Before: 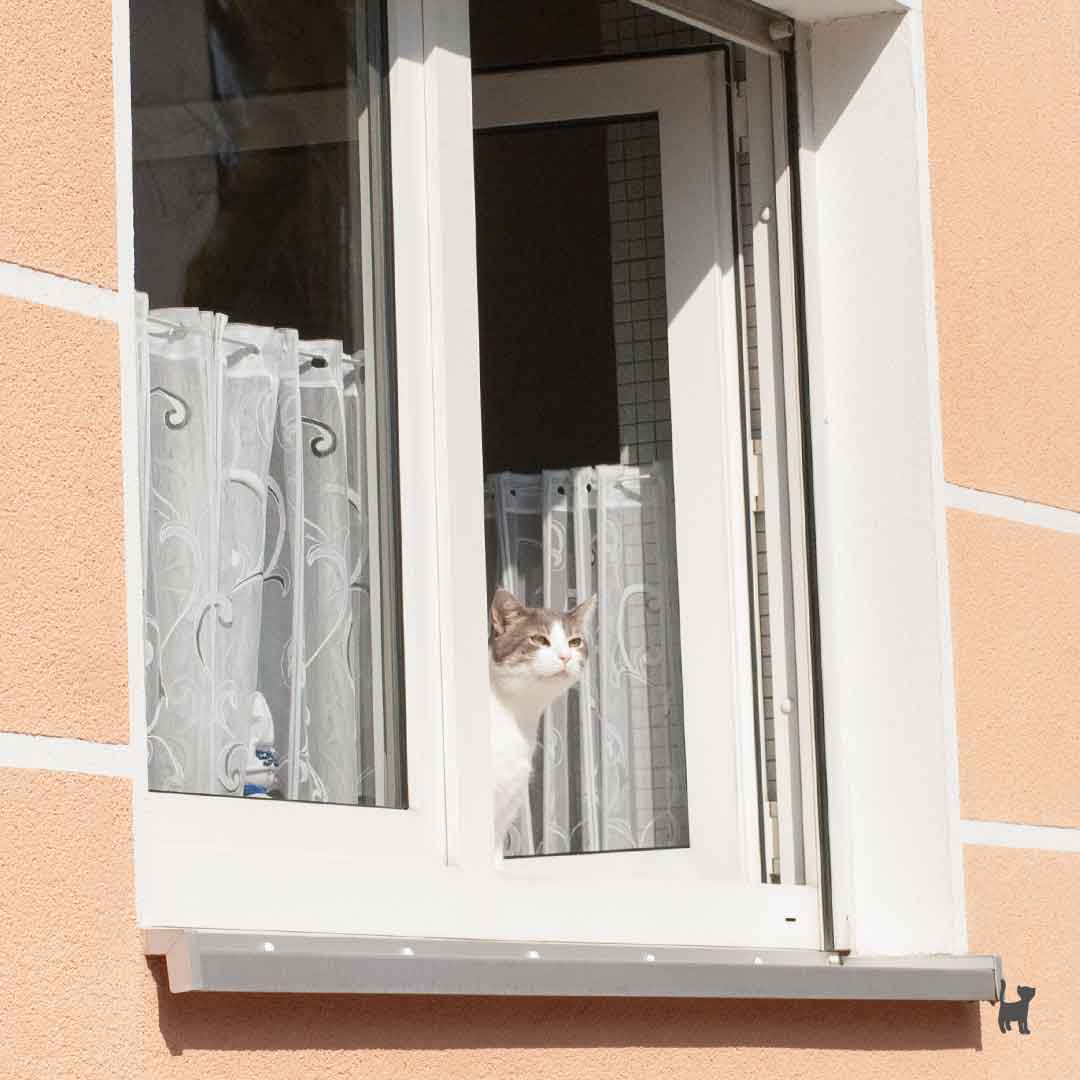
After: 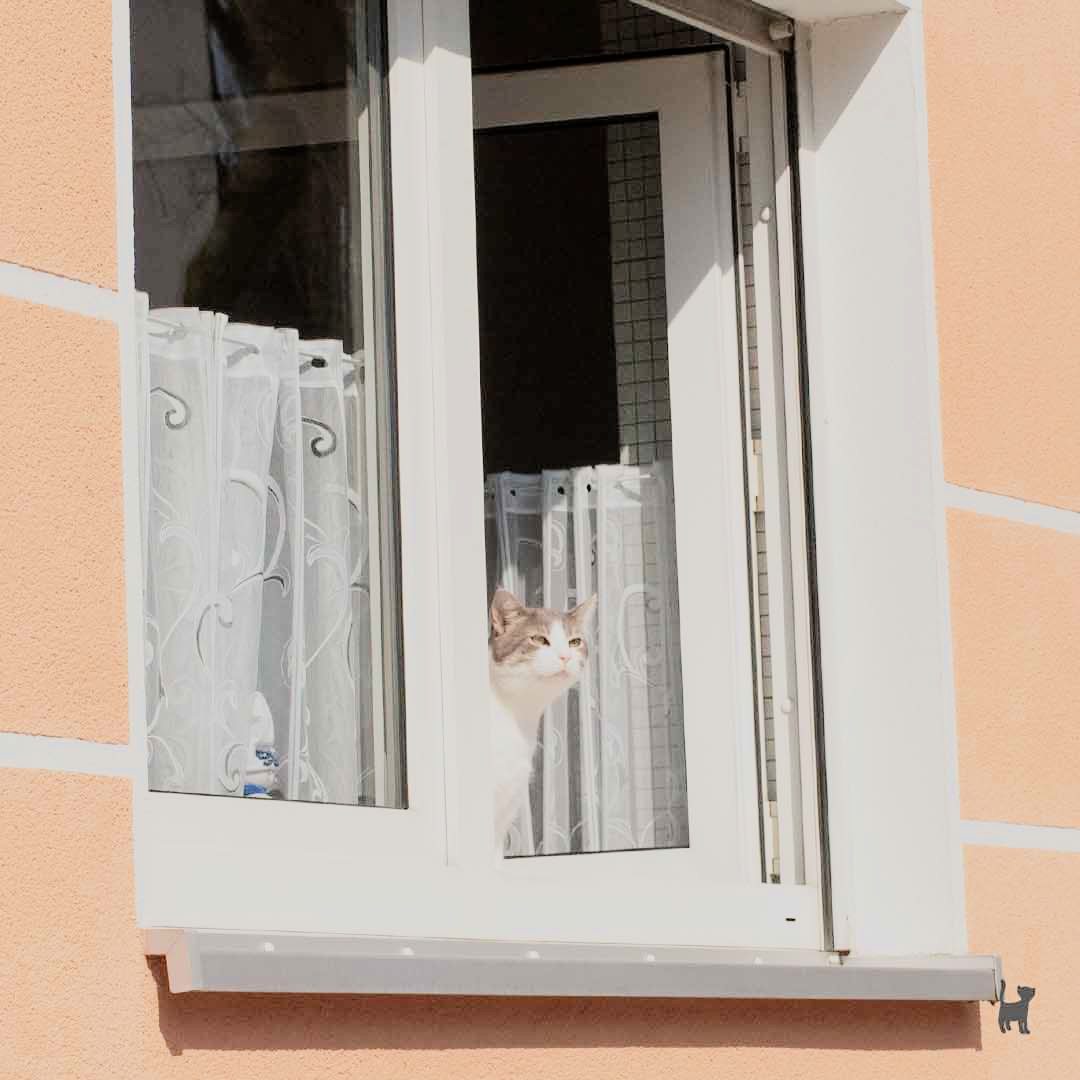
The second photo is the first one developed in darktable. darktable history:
filmic rgb: black relative exposure -7.15 EV, white relative exposure 5.36 EV, hardness 3.02, color science v6 (2022)
exposure: black level correction 0.001, exposure 0.5 EV, compensate exposure bias true, compensate highlight preservation false
sharpen: radius 5.325, amount 0.312, threshold 26.433
